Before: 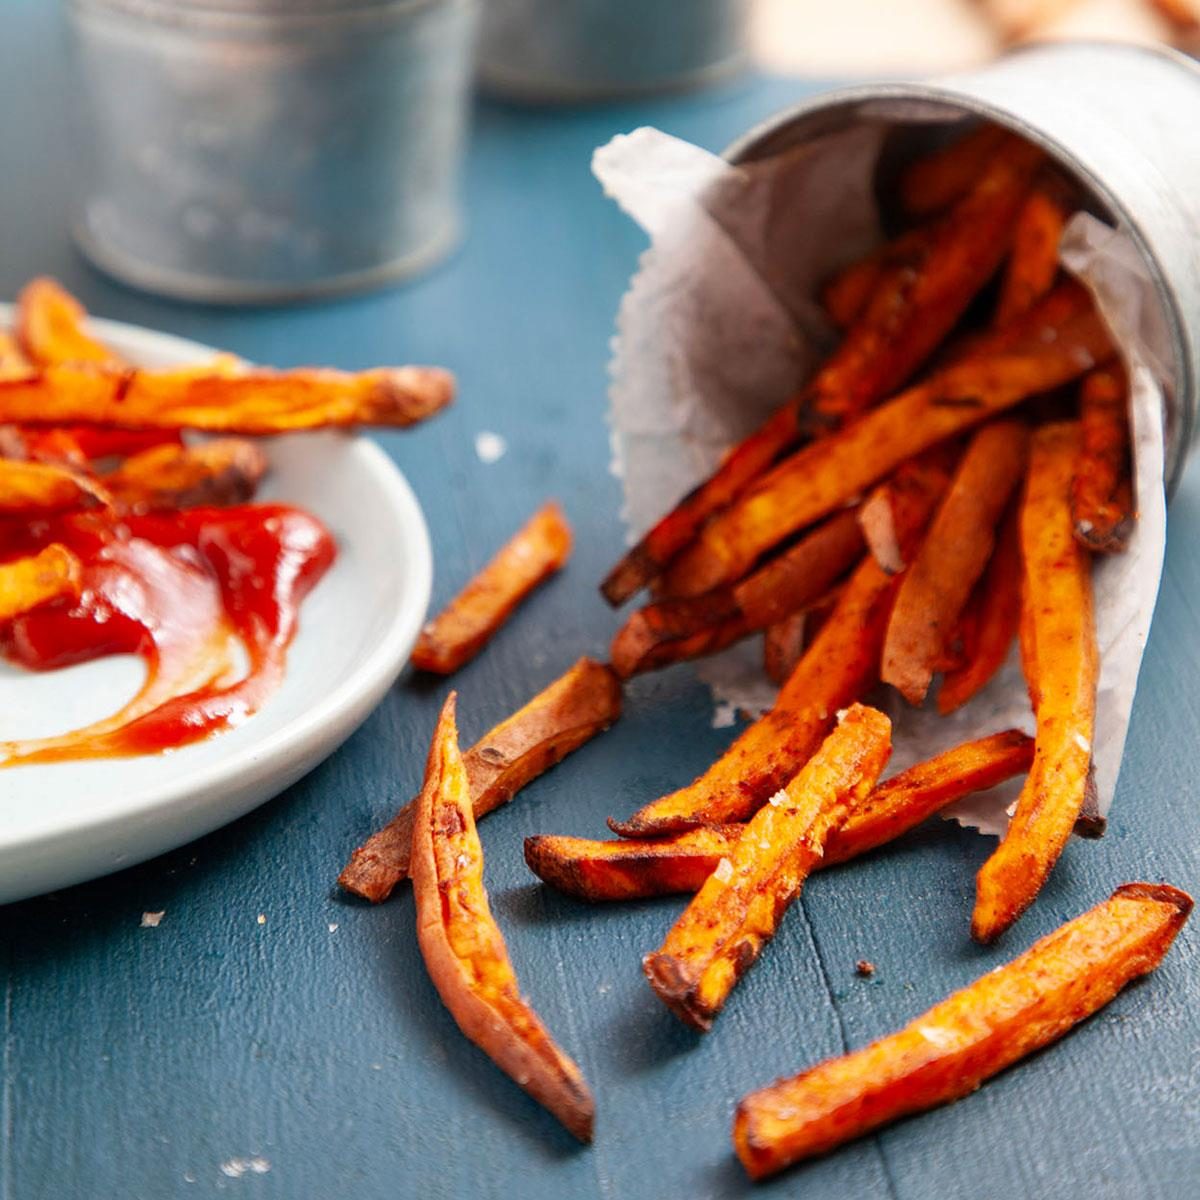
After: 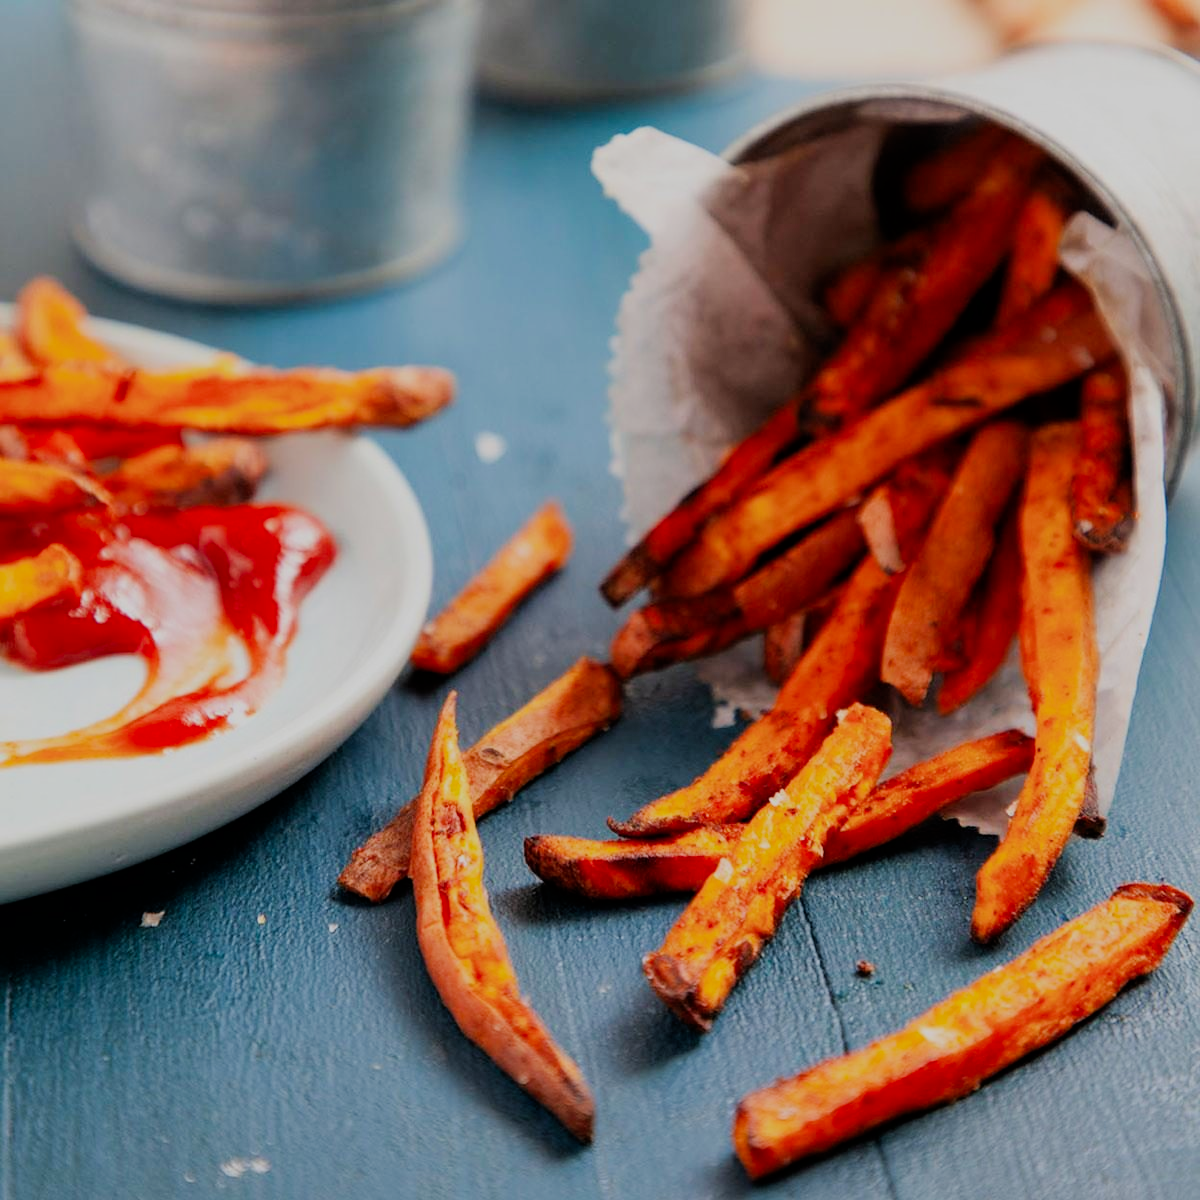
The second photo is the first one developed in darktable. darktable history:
filmic rgb: black relative exposure -6.98 EV, white relative exposure 5.63 EV, hardness 2.86
contrast brightness saturation: saturation 0.1
